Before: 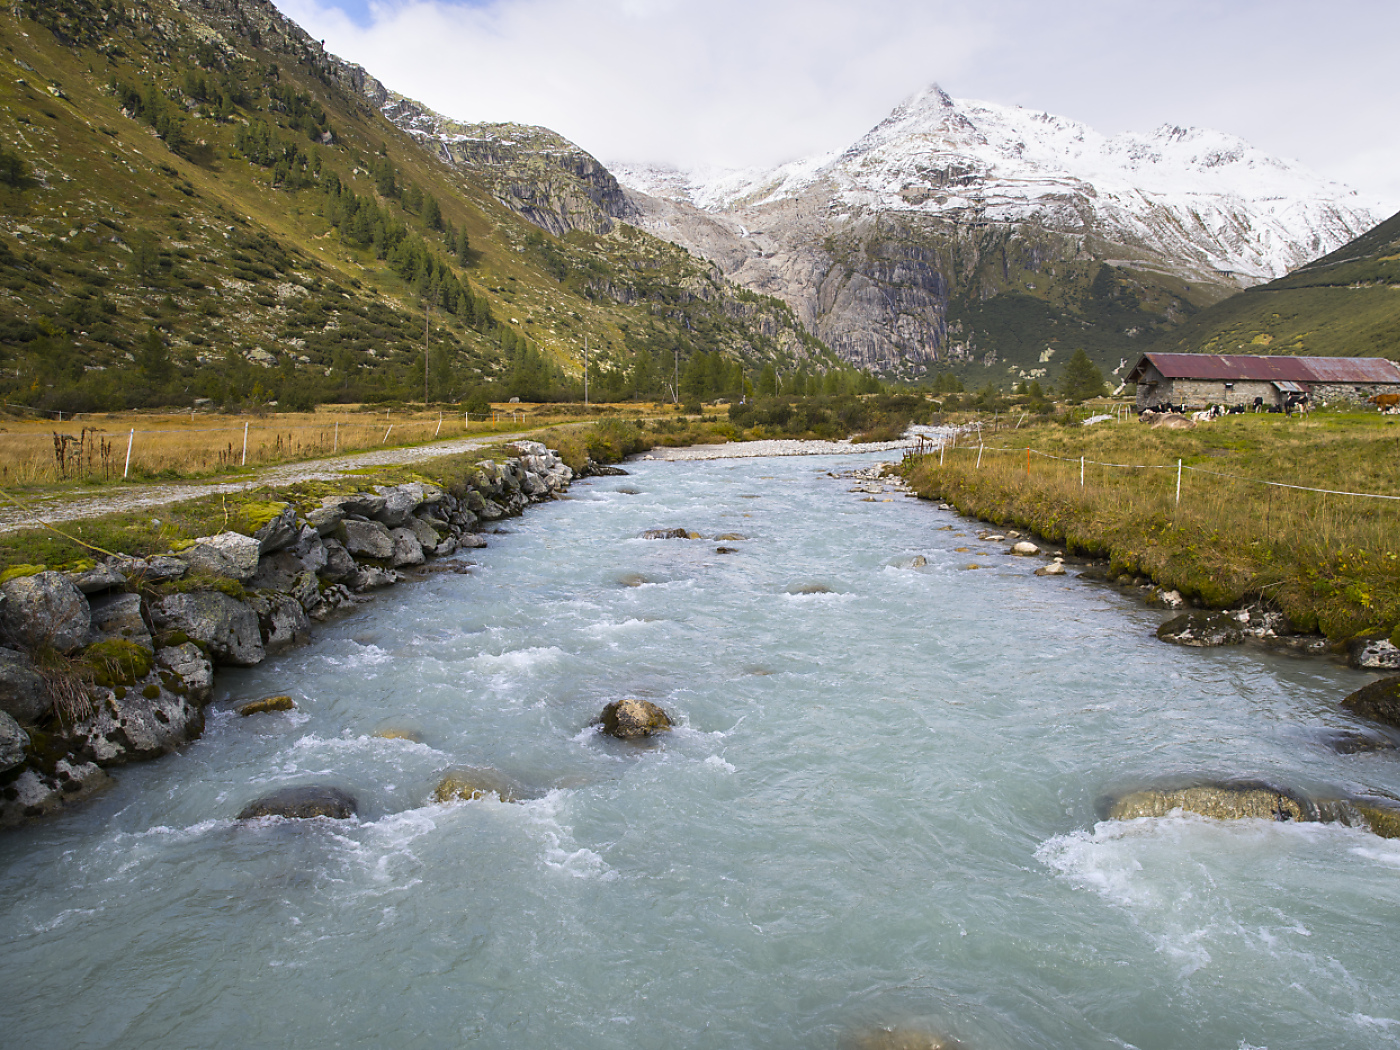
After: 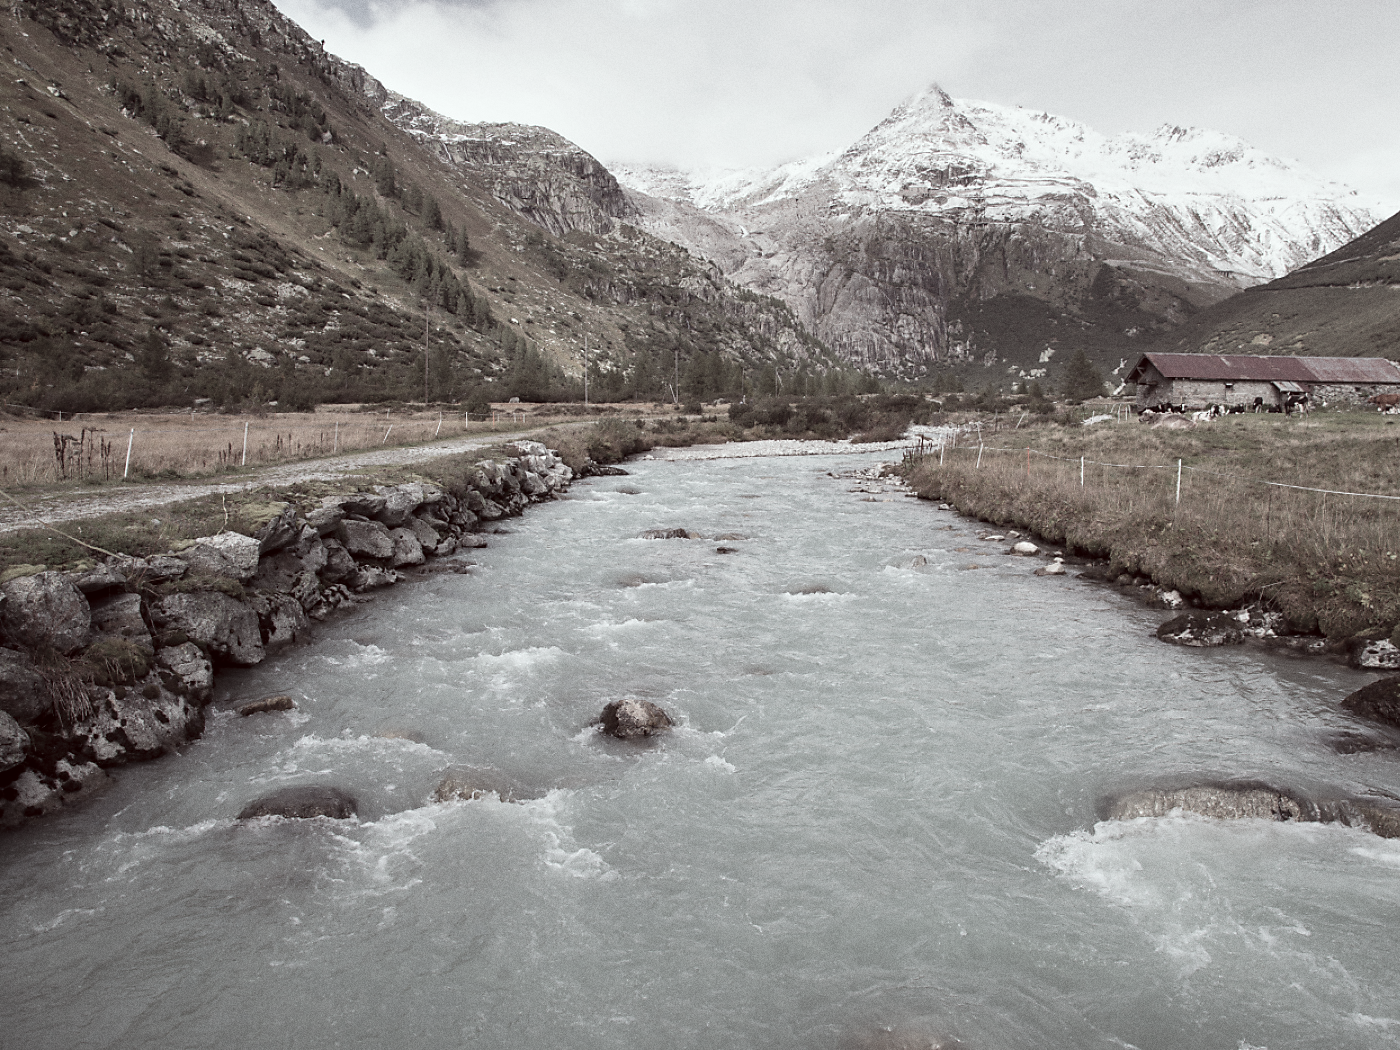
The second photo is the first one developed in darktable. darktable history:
grain: on, module defaults
color correction: highlights a* -7.23, highlights b* -0.161, shadows a* 20.08, shadows b* 11.73
color contrast: green-magenta contrast 0.3, blue-yellow contrast 0.15
